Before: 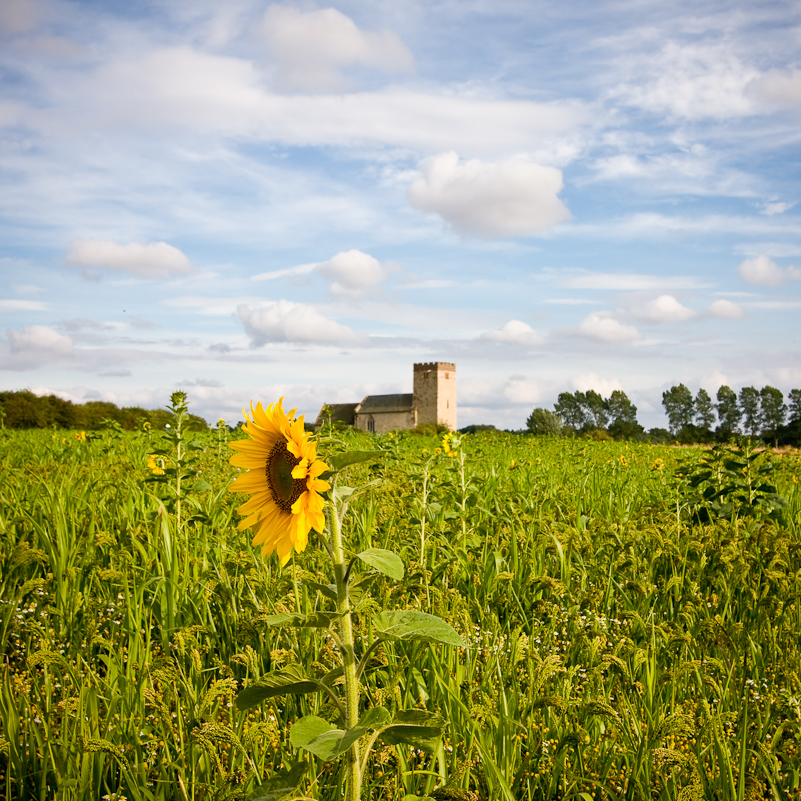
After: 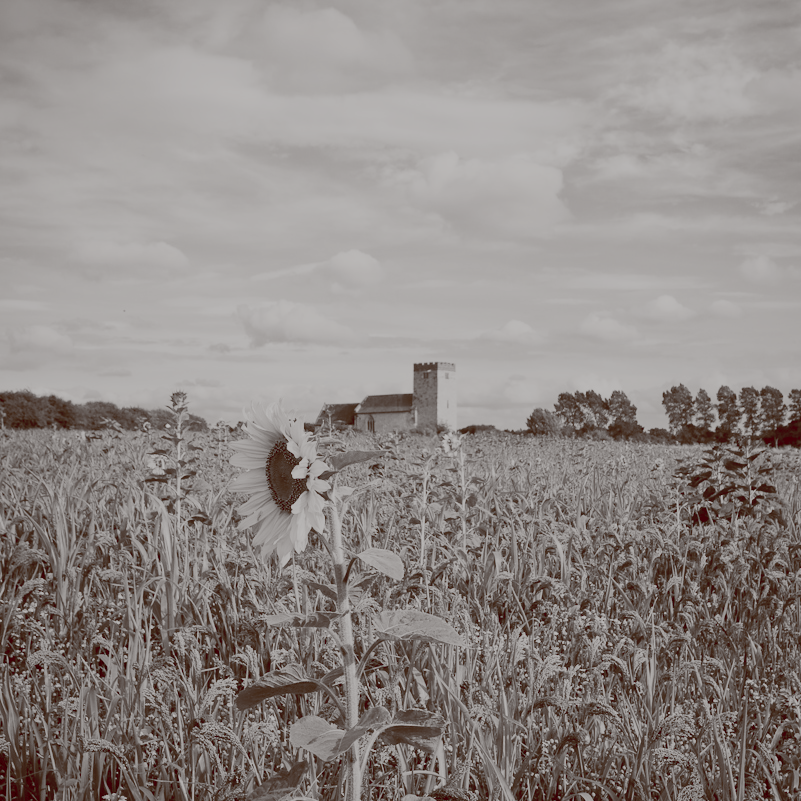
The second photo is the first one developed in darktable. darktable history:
color balance rgb: shadows lift › luminance 1%, shadows lift › chroma 0.2%, shadows lift › hue 20°, power › luminance 1%, power › chroma 0.4%, power › hue 34°, highlights gain › luminance 0.8%, highlights gain › chroma 0.4%, highlights gain › hue 44°, global offset › chroma 0.4%, global offset › hue 34°, white fulcrum 0.08 EV, linear chroma grading › shadows -7%, linear chroma grading › highlights -7%, linear chroma grading › global chroma -10%, linear chroma grading › mid-tones -8%, perceptual saturation grading › global saturation -28%, perceptual saturation grading › highlights -20%, perceptual saturation grading › mid-tones -24%, perceptual saturation grading › shadows -24%, perceptual brilliance grading › global brilliance -1%, perceptual brilliance grading › highlights -1%, perceptual brilliance grading › mid-tones -1%, perceptual brilliance grading › shadows -1%, global vibrance -17%, contrast -6%
color equalizer: saturation › red 0.22, saturation › orange 0.24, saturation › yellow 0.26, saturation › green 0.22, saturation › cyan 0.18, saturation › blue 0.18, saturation › lavender 0.22, saturation › magenta 0.22, brightness › green 0.98, brightness › cyan 0.98, brightness › blue 0.98
sigmoid: contrast 1.05, skew -0.15
tone equalizer: -7 EV 0.18 EV, -6 EV 0.12 EV, -5 EV 0.08 EV, -4 EV 0.04 EV, -2 EV -0.02 EV, -1 EV -0.04 EV, +0 EV -0.06 EV, luminance estimator HSV value / RGB max
